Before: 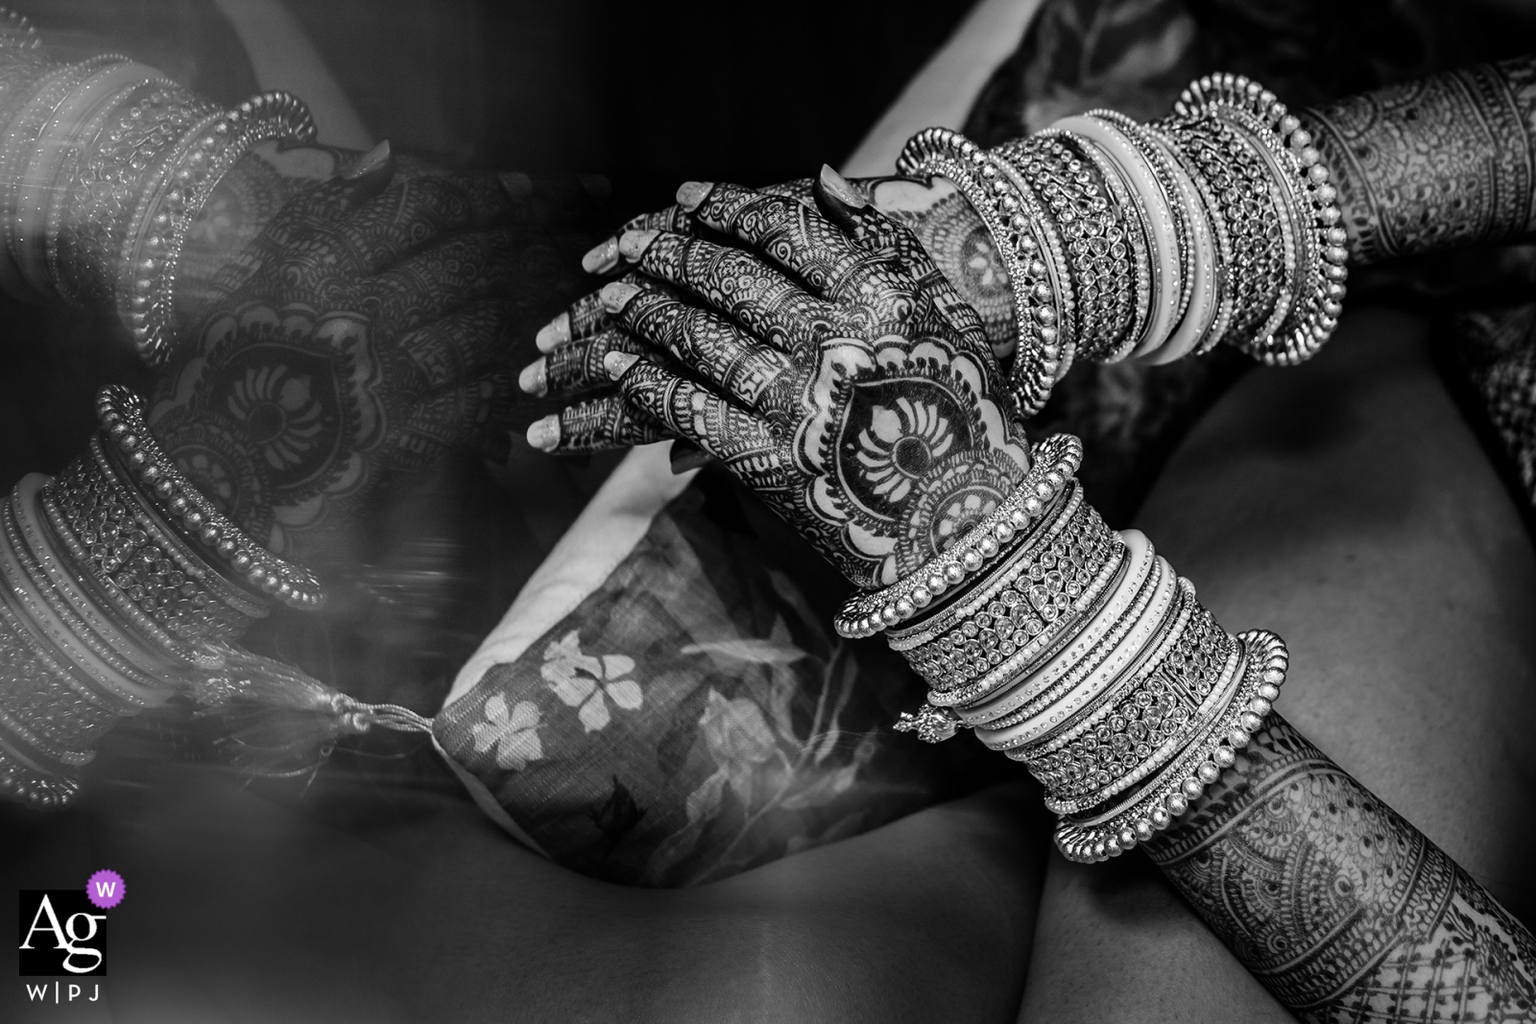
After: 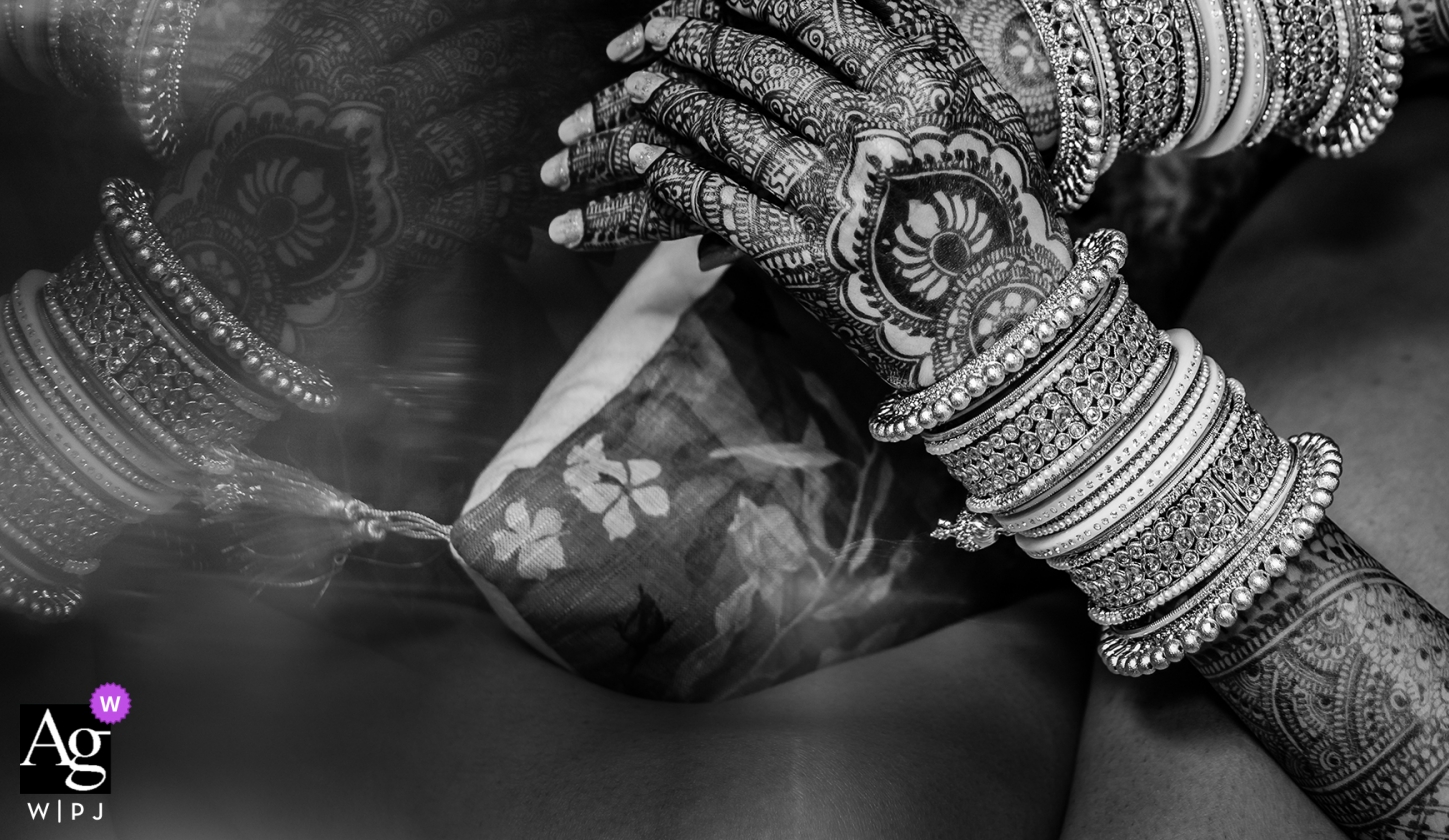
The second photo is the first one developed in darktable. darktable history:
crop: top 20.916%, right 9.437%, bottom 0.316%
color balance rgb: global vibrance 42.74%
